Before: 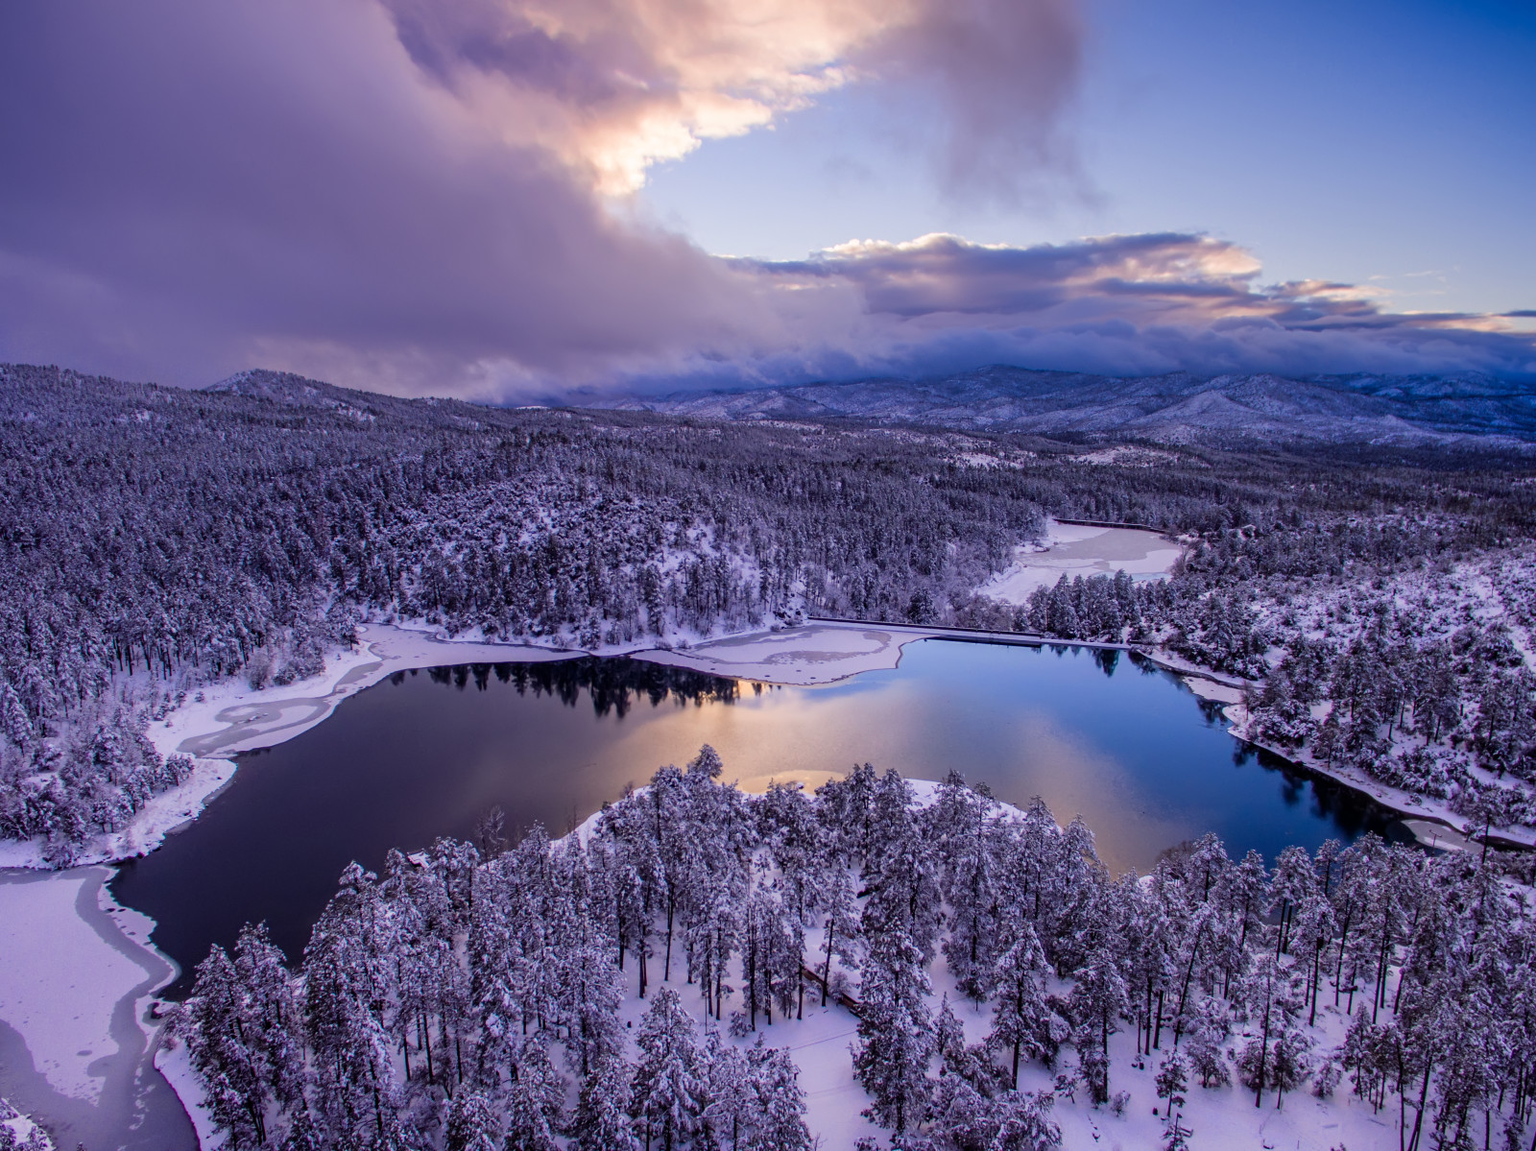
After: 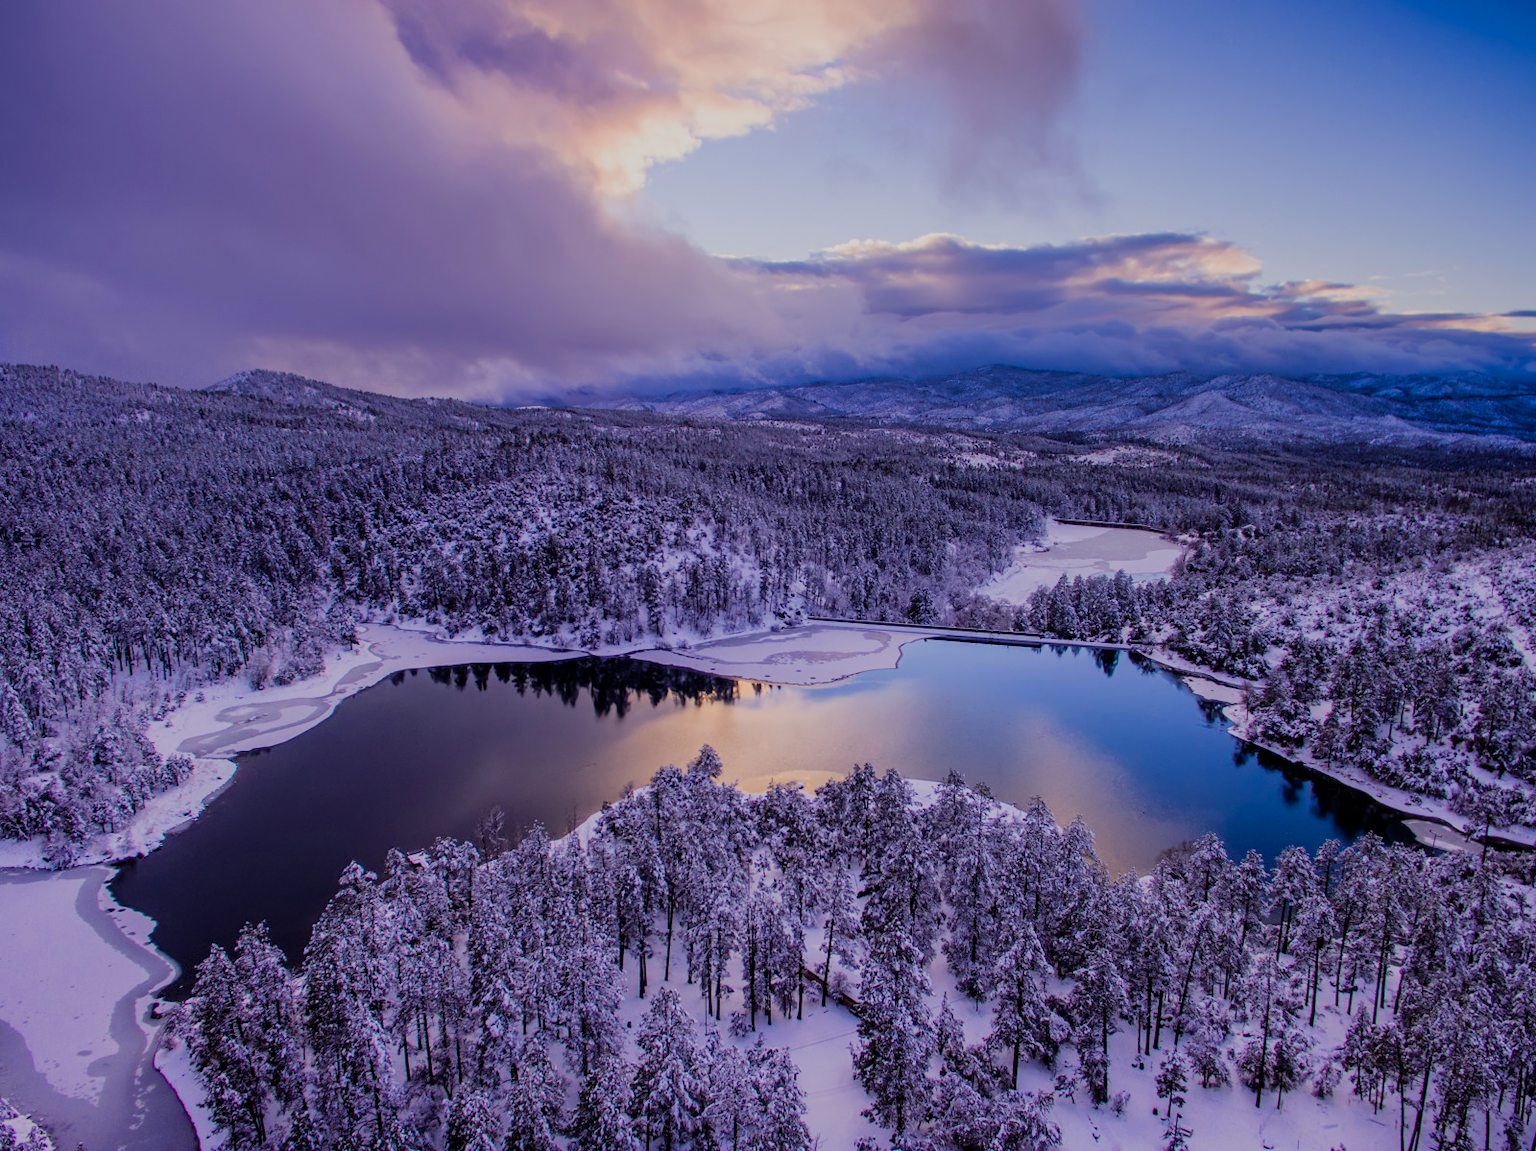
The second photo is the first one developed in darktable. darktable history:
filmic rgb: black relative exposure -16 EV, white relative exposure 6.16 EV, threshold 2.96 EV, hardness 5.21, enable highlight reconstruction true
color balance rgb: global offset › hue 169.39°, perceptual saturation grading › global saturation 14.618%, global vibrance 9.743%
